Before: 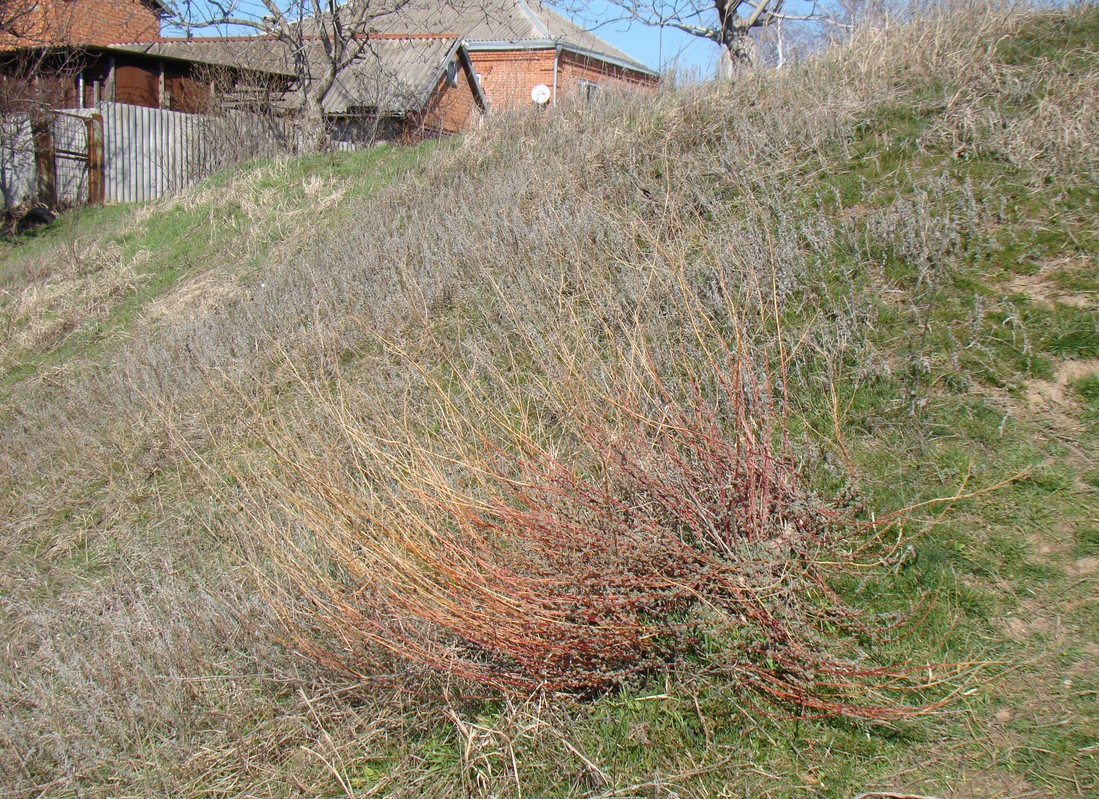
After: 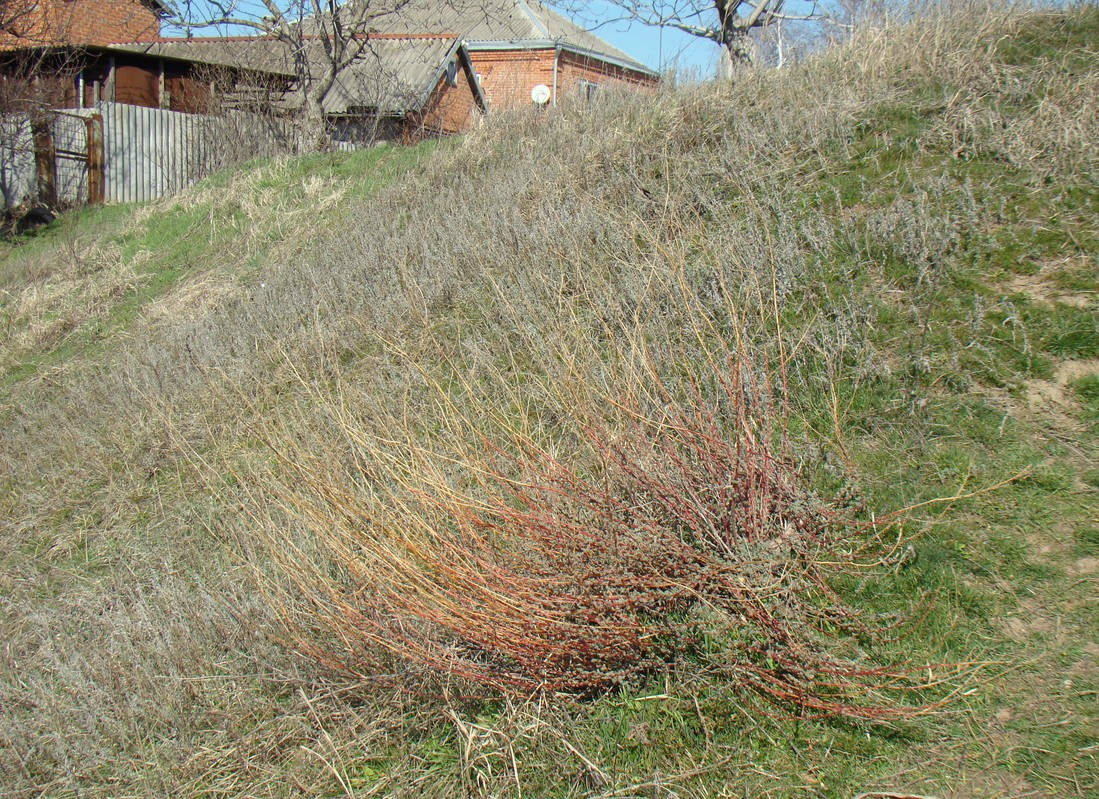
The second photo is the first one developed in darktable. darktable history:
color correction: highlights a* -4.55, highlights b* 5.05, saturation 0.962
